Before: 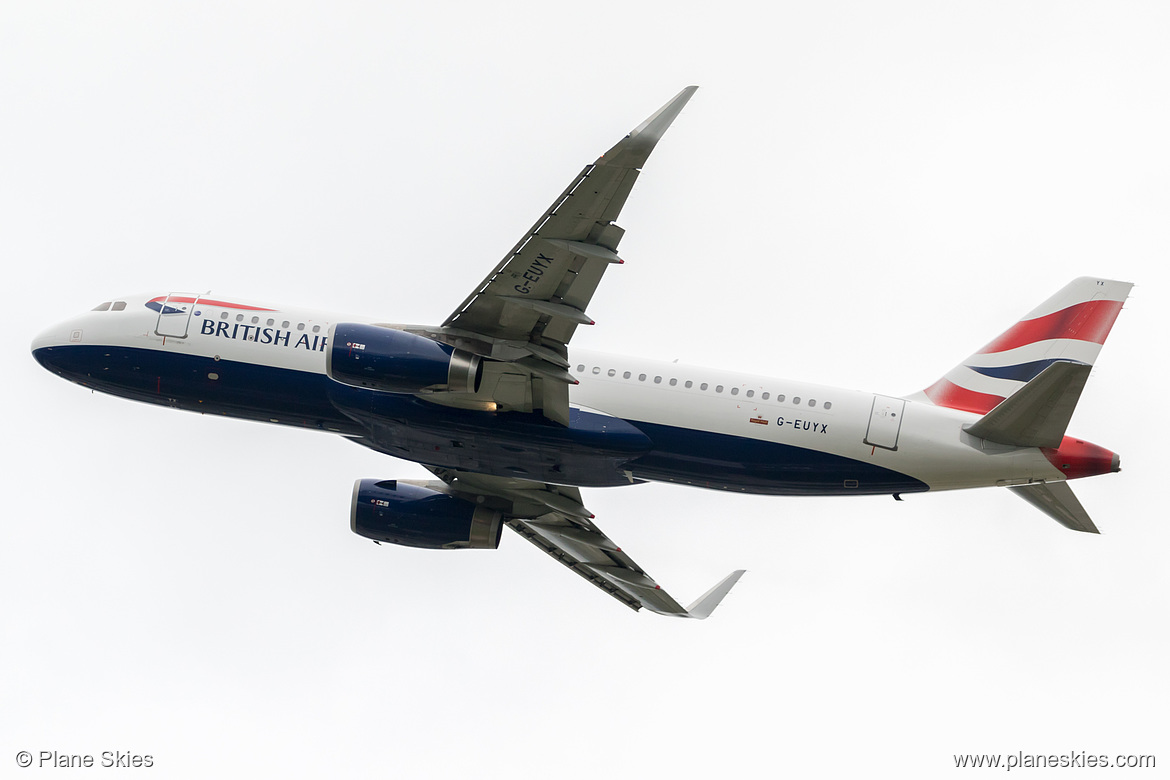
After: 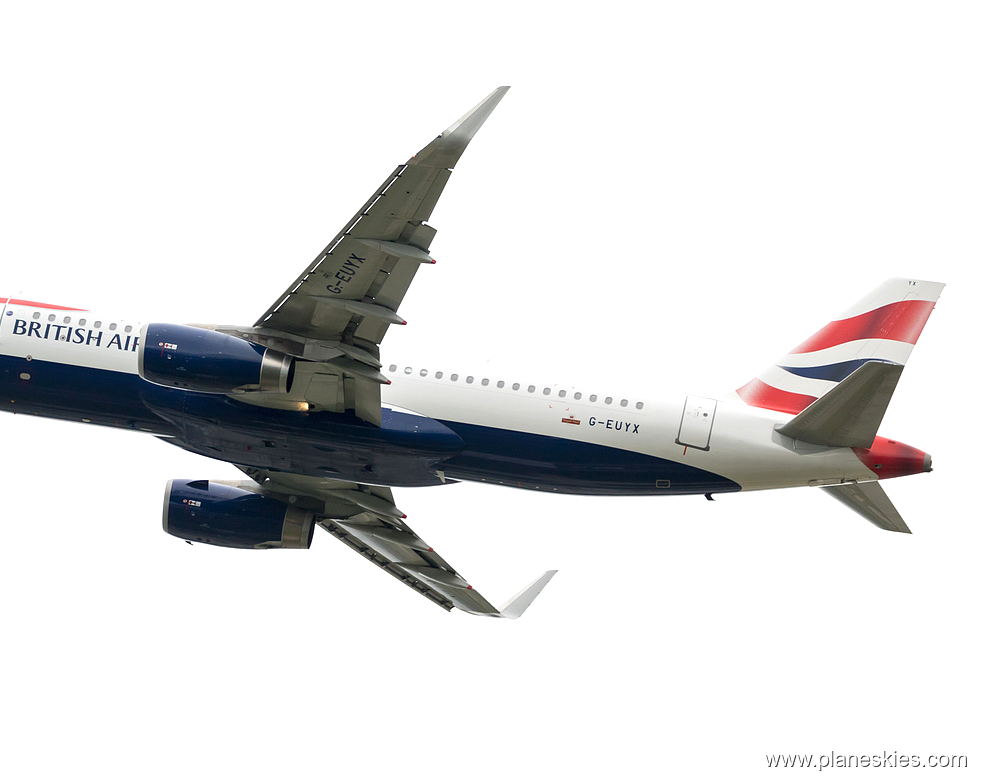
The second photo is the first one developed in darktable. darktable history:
tone equalizer: -7 EV 0.13 EV, smoothing diameter 25%, edges refinement/feathering 10, preserve details guided filter
crop: left 16.145%
exposure: exposure 0.426 EV, compensate highlight preservation false
